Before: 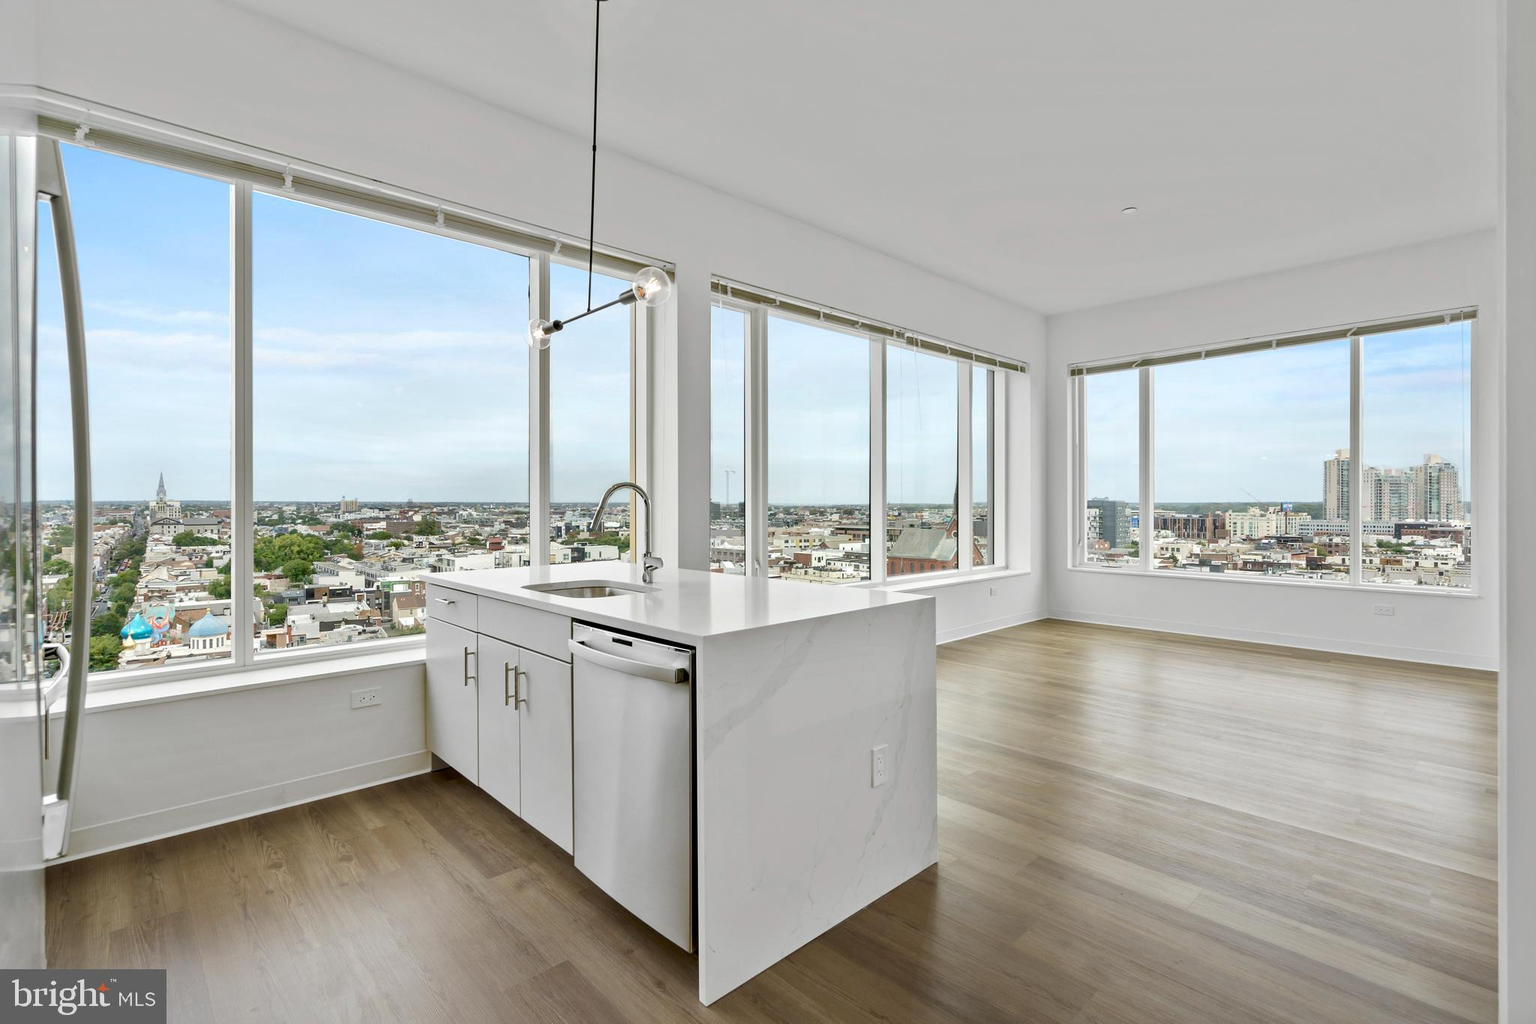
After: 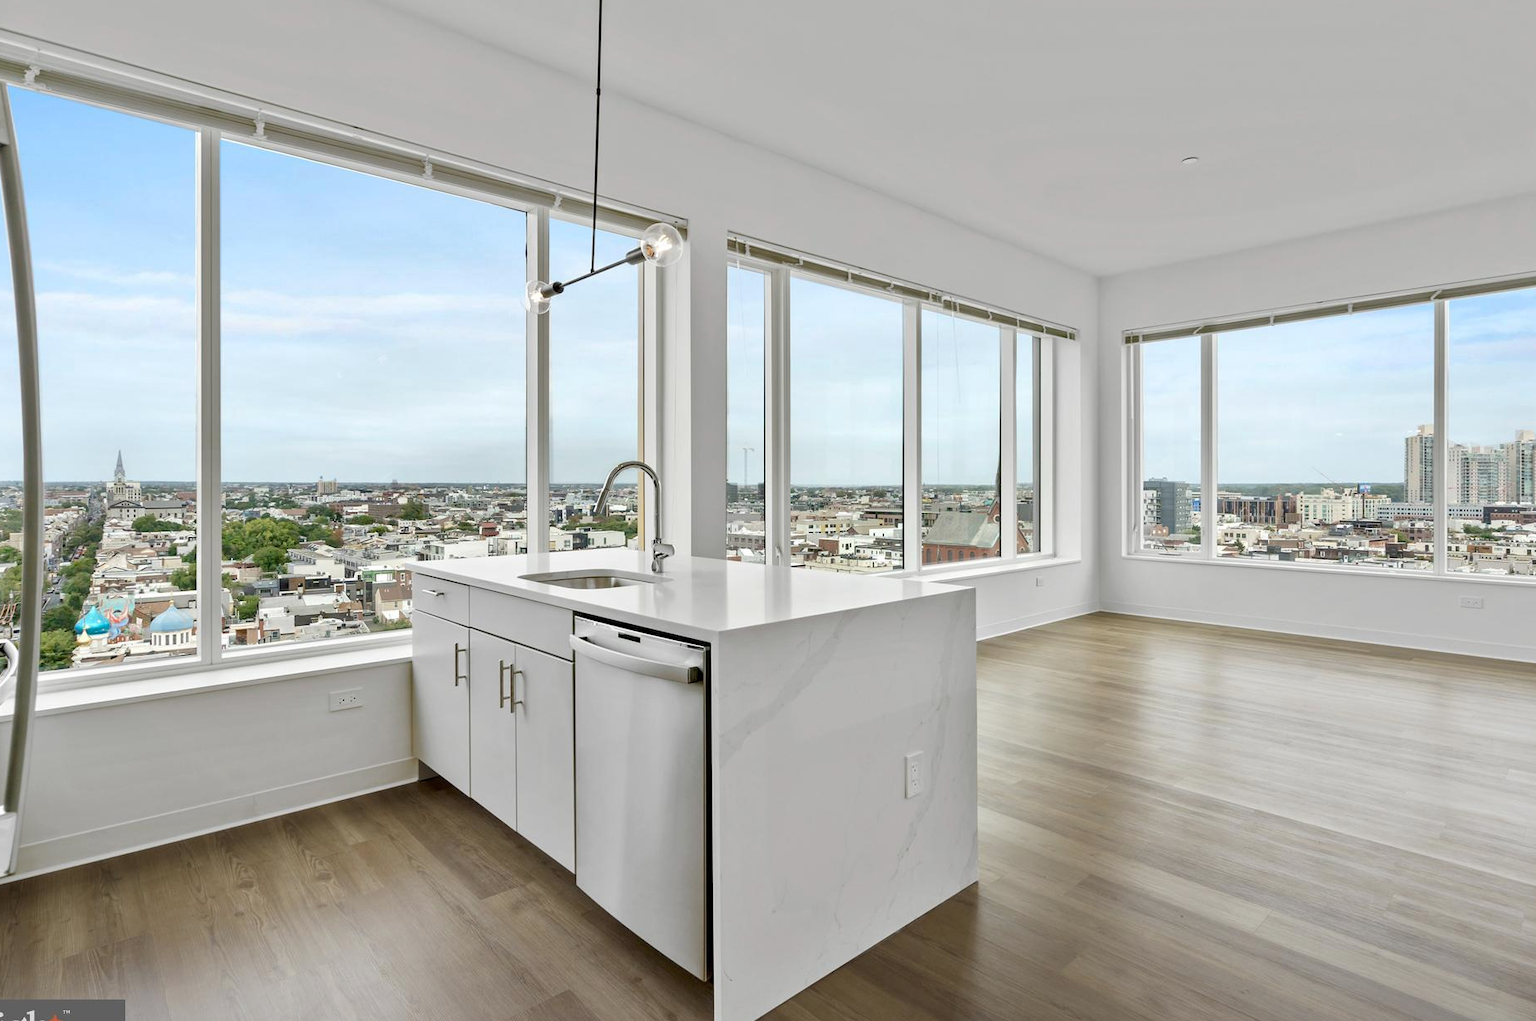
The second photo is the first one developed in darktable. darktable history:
crop: left 3.471%, top 6.412%, right 6.082%, bottom 3.324%
color zones: curves: ch1 [(0, 0.469) (0.01, 0.469) (0.12, 0.446) (0.248, 0.469) (0.5, 0.5) (0.748, 0.5) (0.99, 0.469) (1, 0.469)]
